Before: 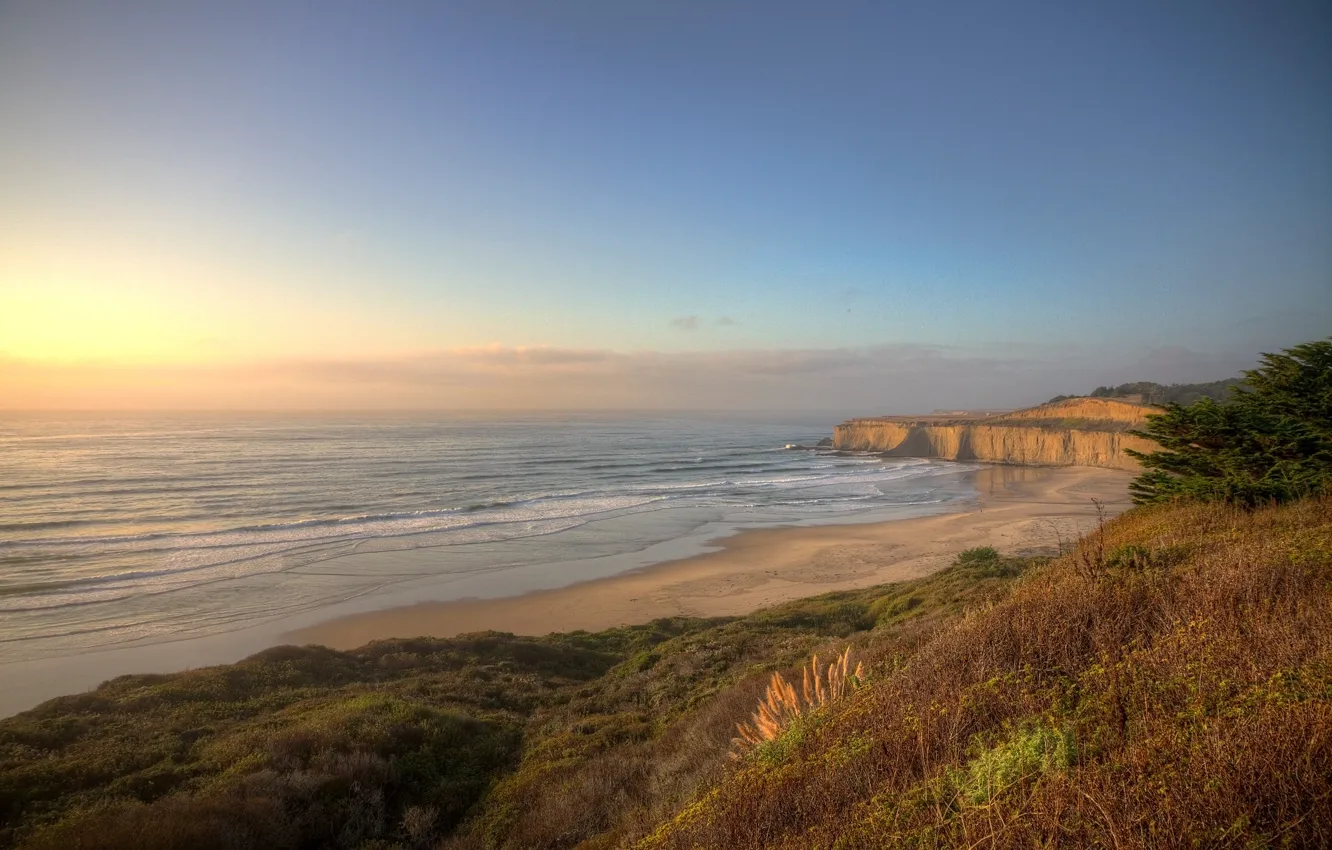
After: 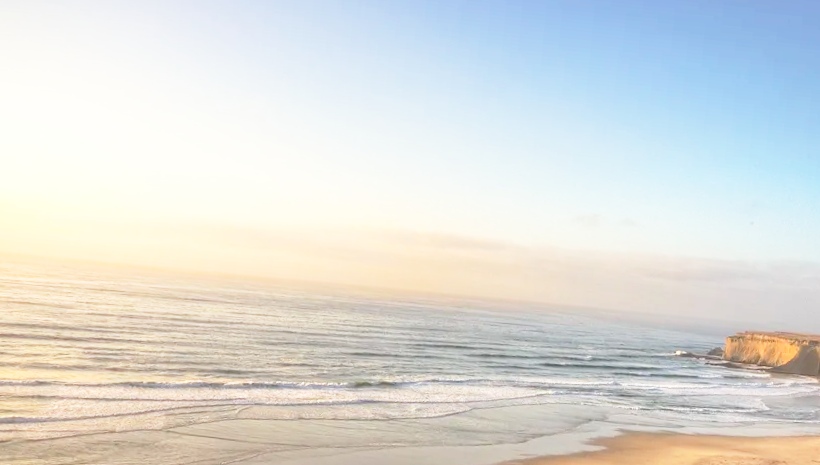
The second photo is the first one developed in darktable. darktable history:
crop and rotate: angle -5.38°, left 2.125%, top 7.056%, right 27.465%, bottom 30.327%
base curve: curves: ch0 [(0, 0) (0.026, 0.03) (0.109, 0.232) (0.351, 0.748) (0.669, 0.968) (1, 1)], preserve colors none
